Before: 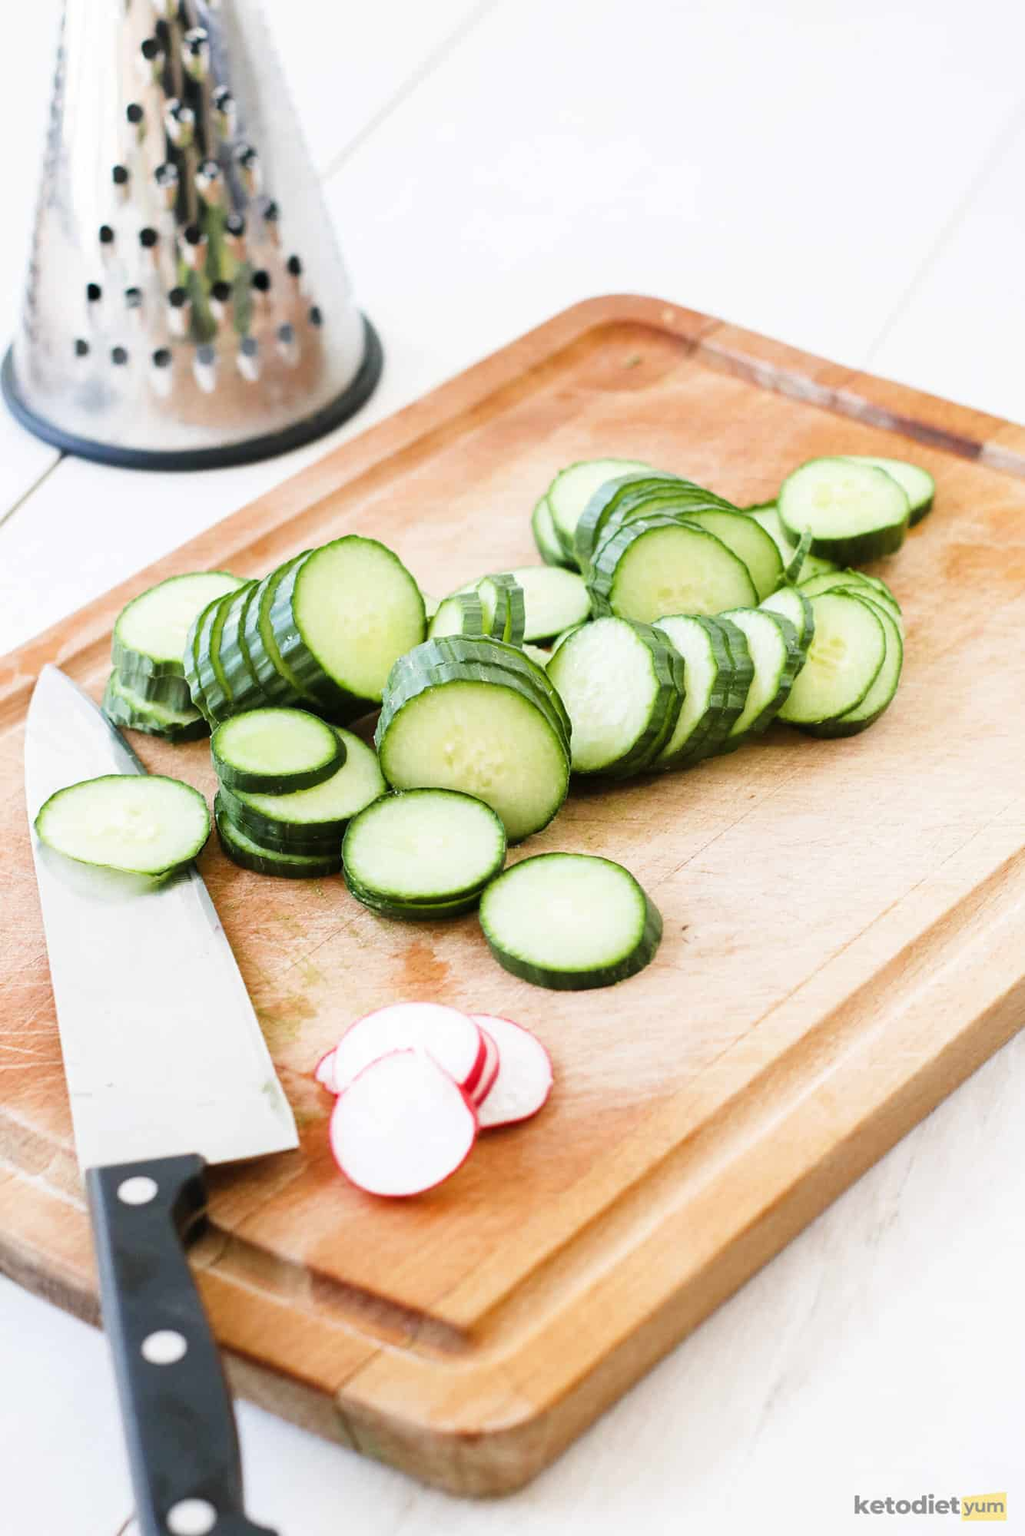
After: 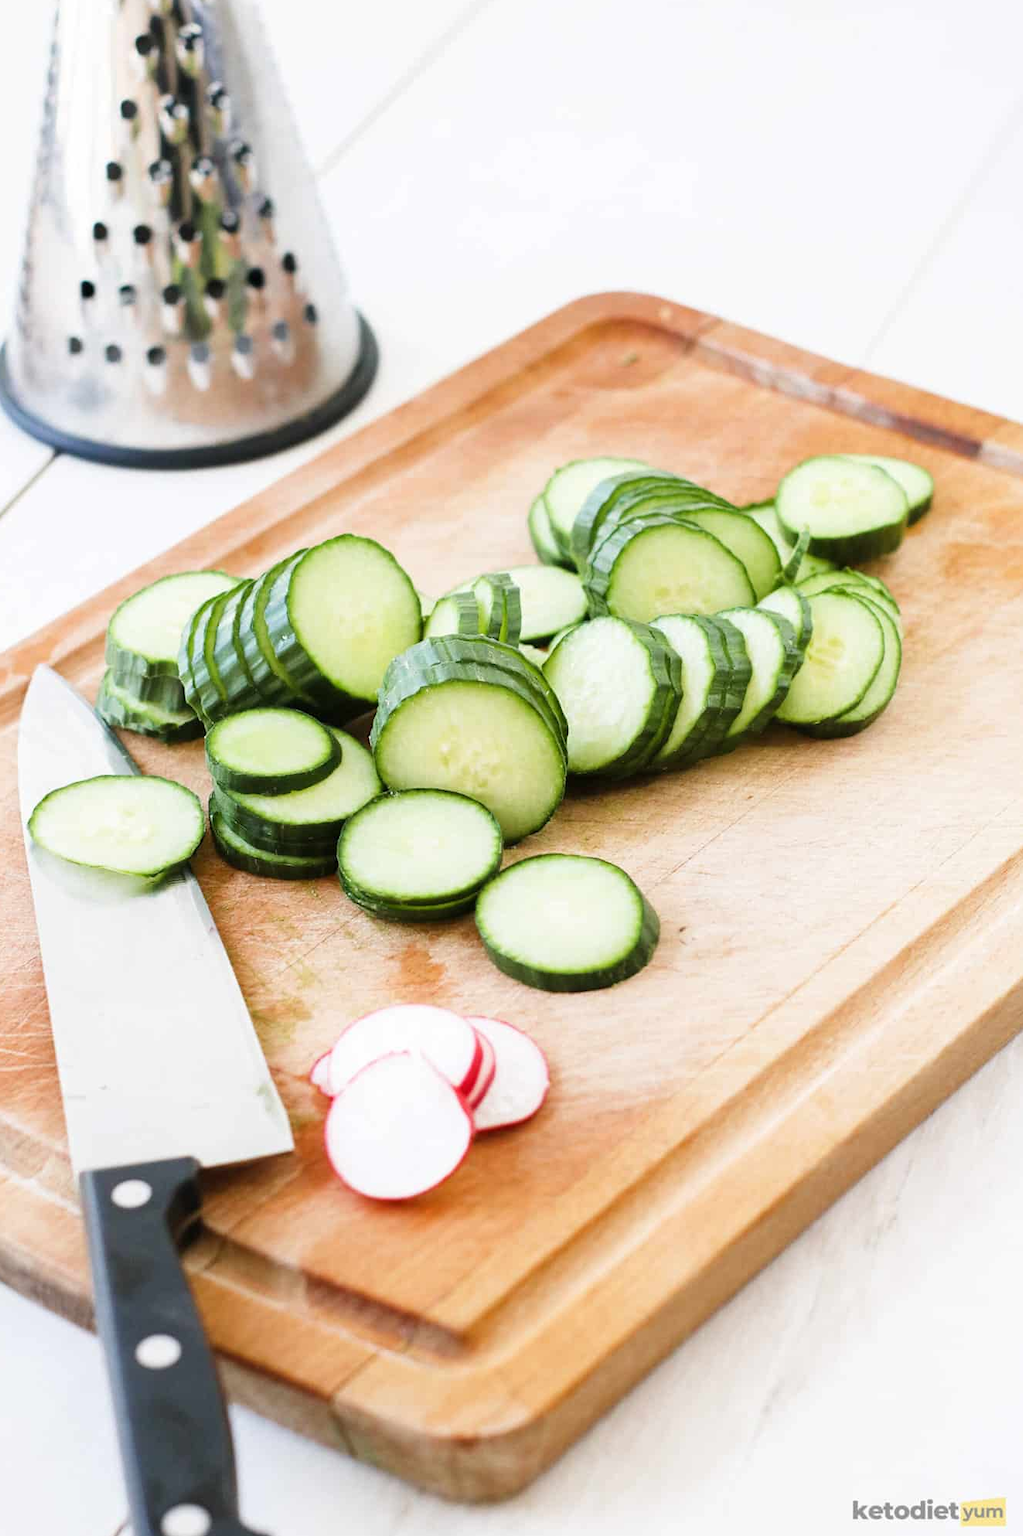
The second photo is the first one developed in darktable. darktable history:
crop and rotate: left 0.704%, top 0.301%, bottom 0.308%
